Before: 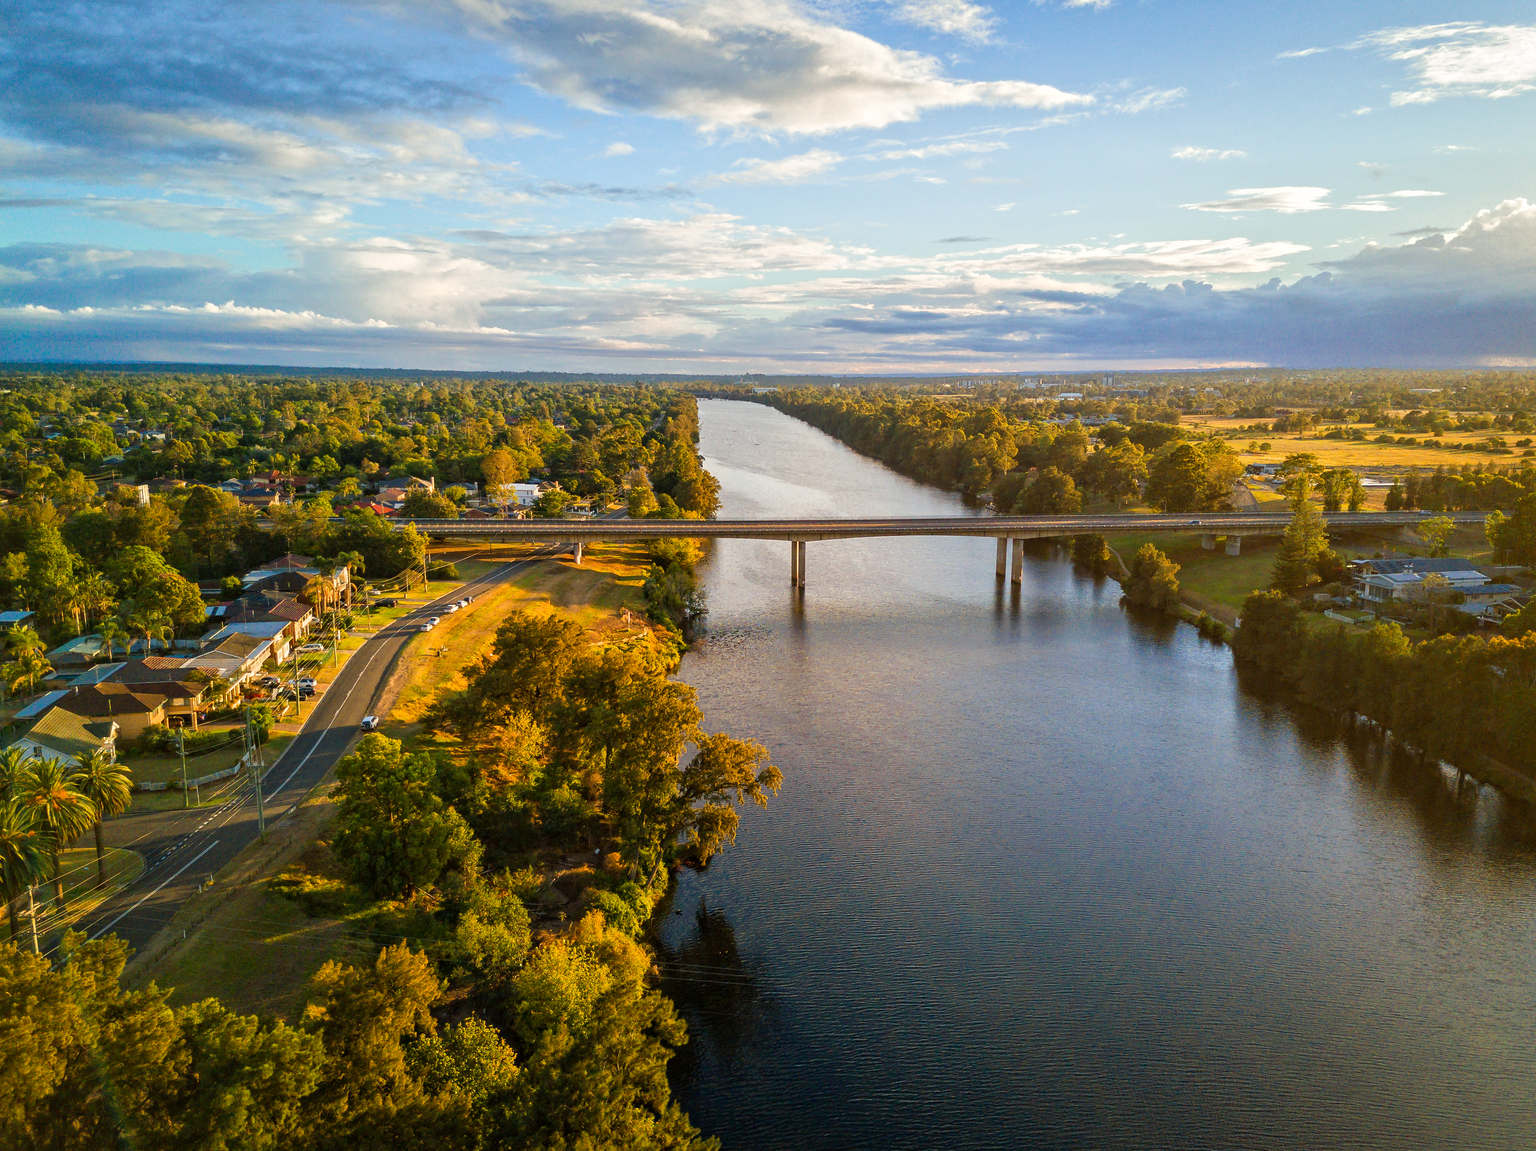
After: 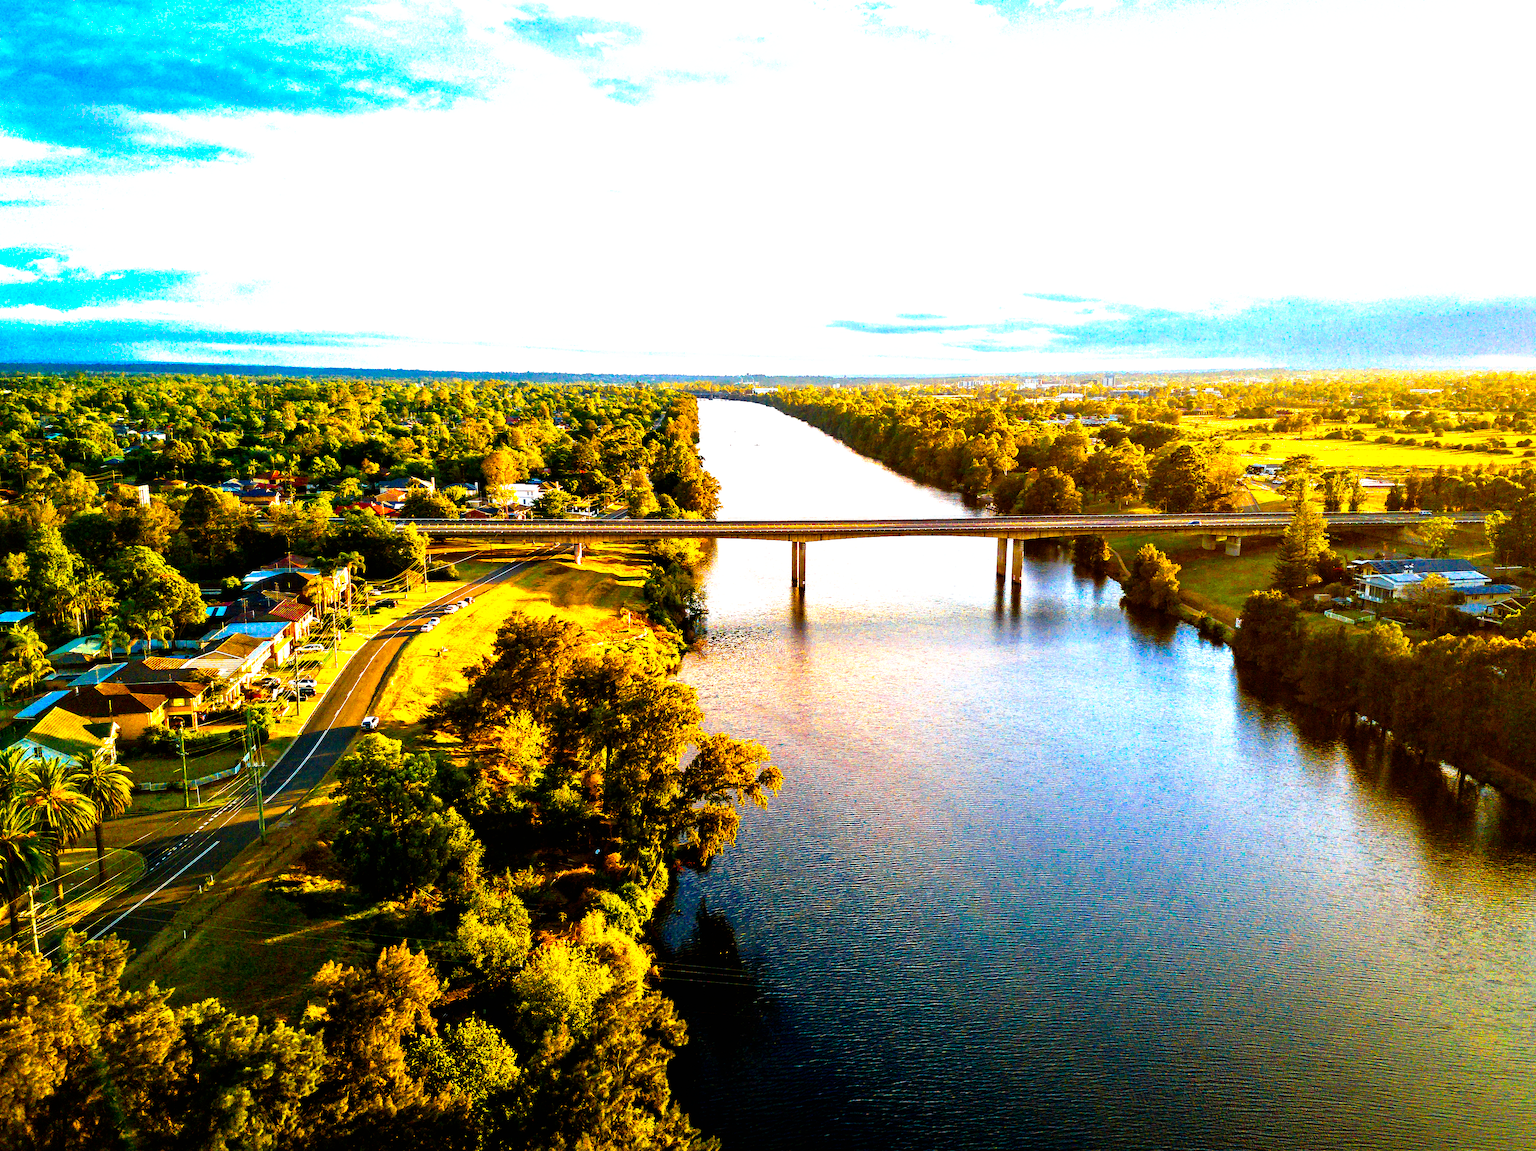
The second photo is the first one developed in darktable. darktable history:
filmic rgb: black relative exposure -8.2 EV, white relative exposure 2.2 EV, threshold 3 EV, hardness 7.11, latitude 85.74%, contrast 1.696, highlights saturation mix -4%, shadows ↔ highlights balance -2.69%, preserve chrominance no, color science v5 (2021), contrast in shadows safe, contrast in highlights safe, enable highlight reconstruction true
color balance rgb: linear chroma grading › global chroma 10%, perceptual saturation grading › global saturation 40%, perceptual brilliance grading › global brilliance 30%, global vibrance 20%
